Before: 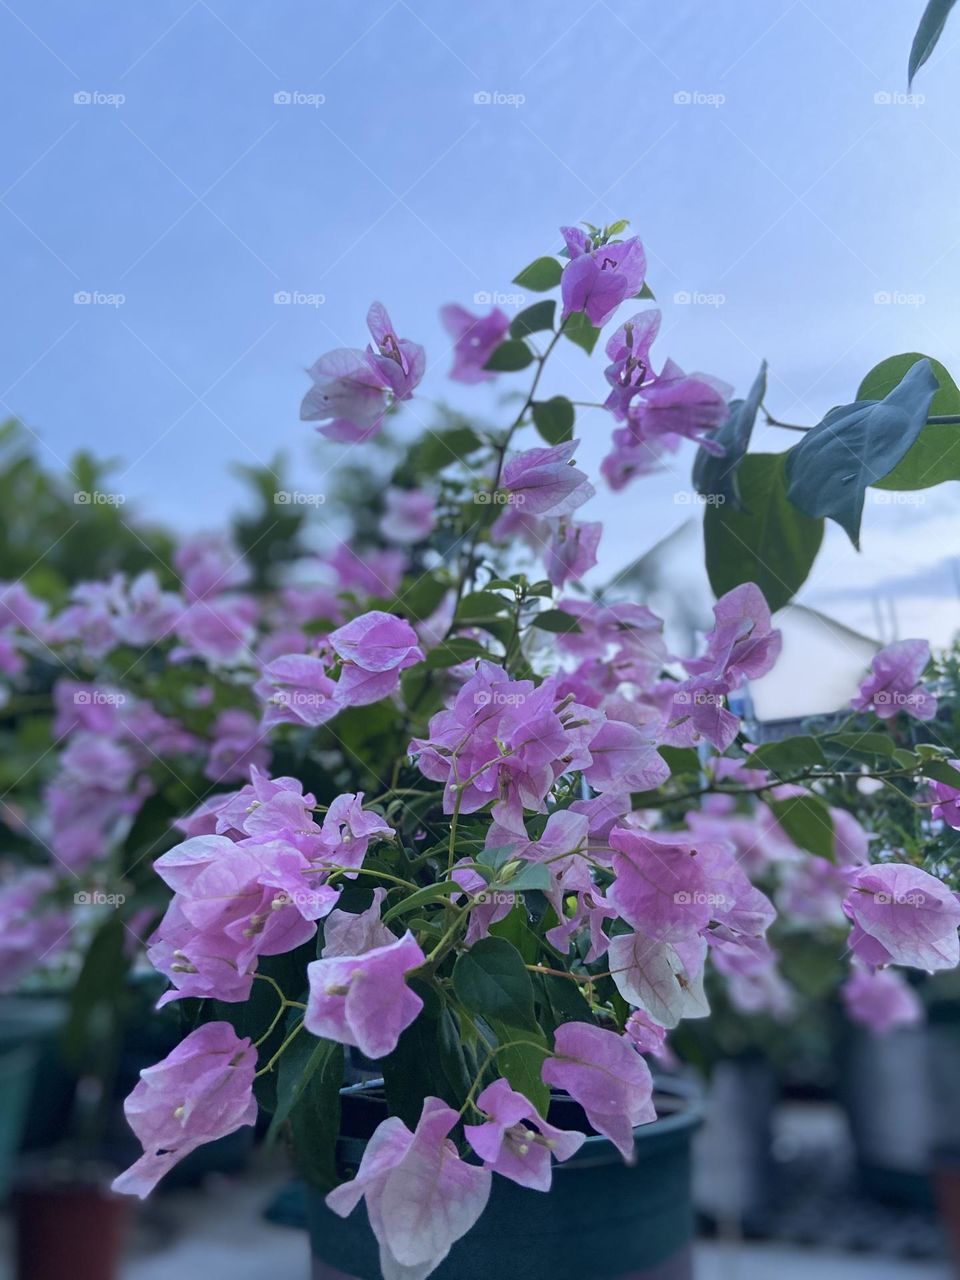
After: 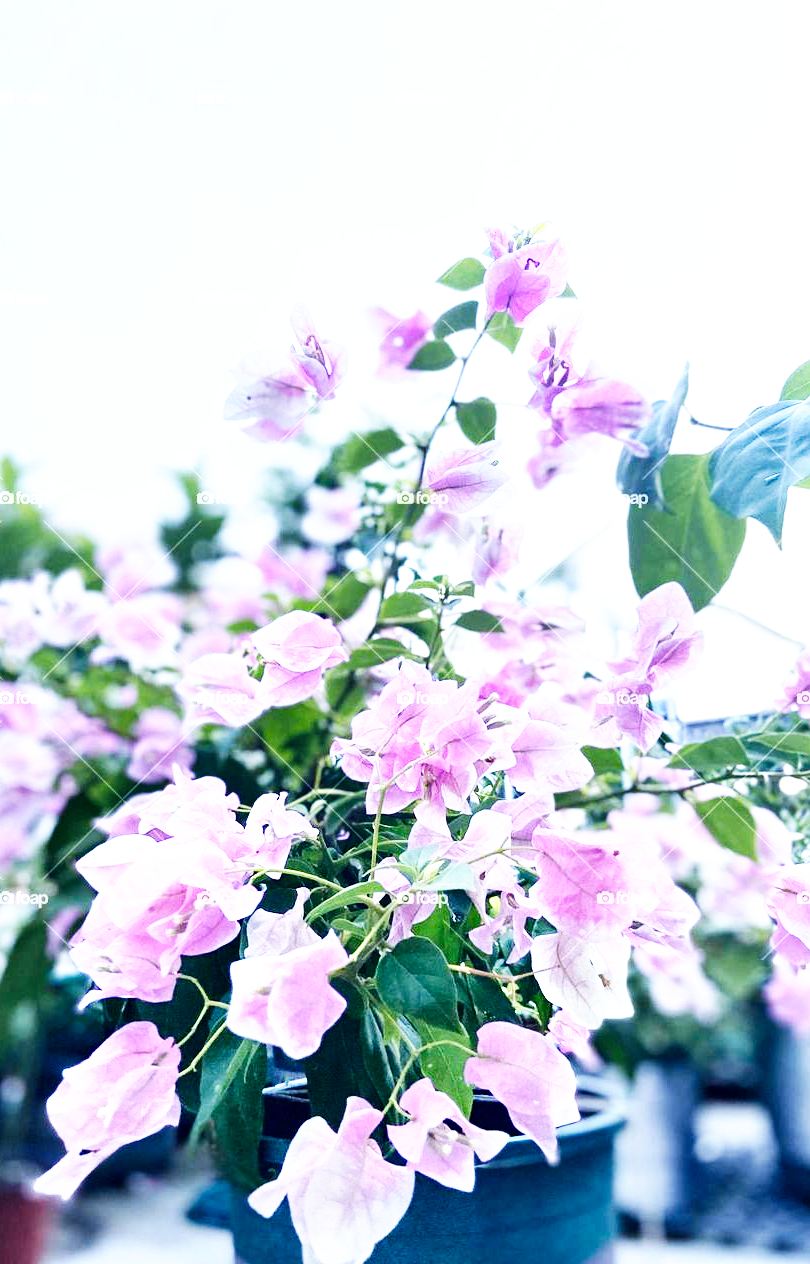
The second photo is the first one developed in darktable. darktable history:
crop: left 8.026%, right 7.374%
base curve: curves: ch0 [(0, 0) (0.007, 0.004) (0.027, 0.03) (0.046, 0.07) (0.207, 0.54) (0.442, 0.872) (0.673, 0.972) (1, 1)], preserve colors none
contrast equalizer: y [[0.546, 0.552, 0.554, 0.554, 0.552, 0.546], [0.5 ×6], [0.5 ×6], [0 ×6], [0 ×6]]
exposure: black level correction 0, exposure 1.2 EV, compensate highlight preservation false
